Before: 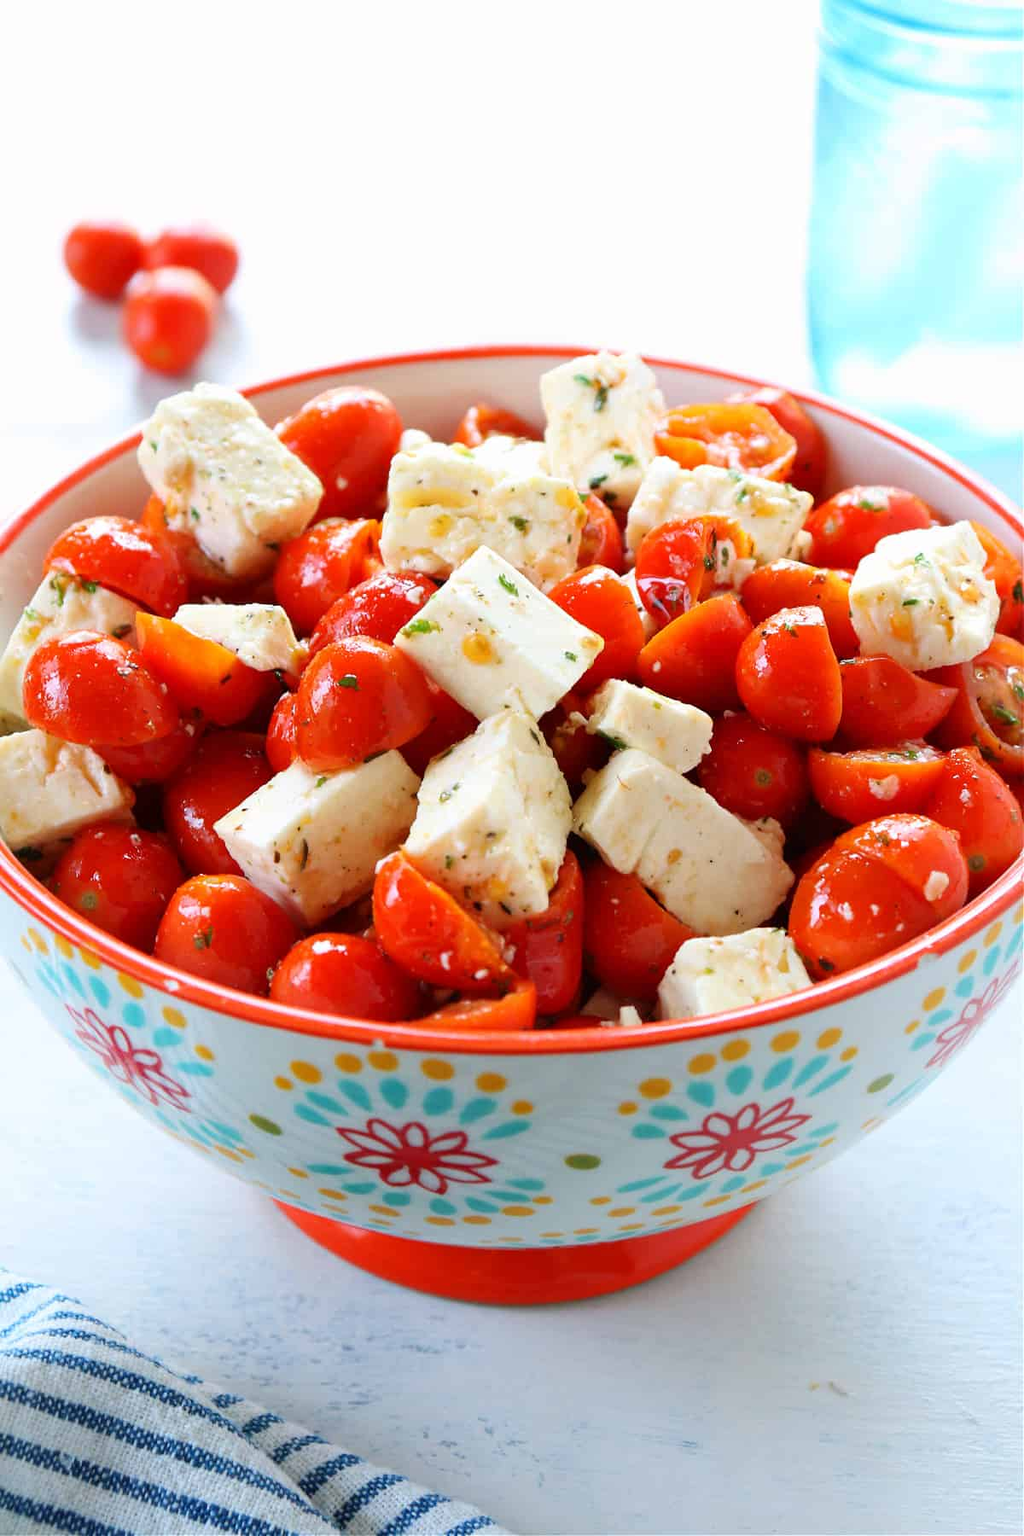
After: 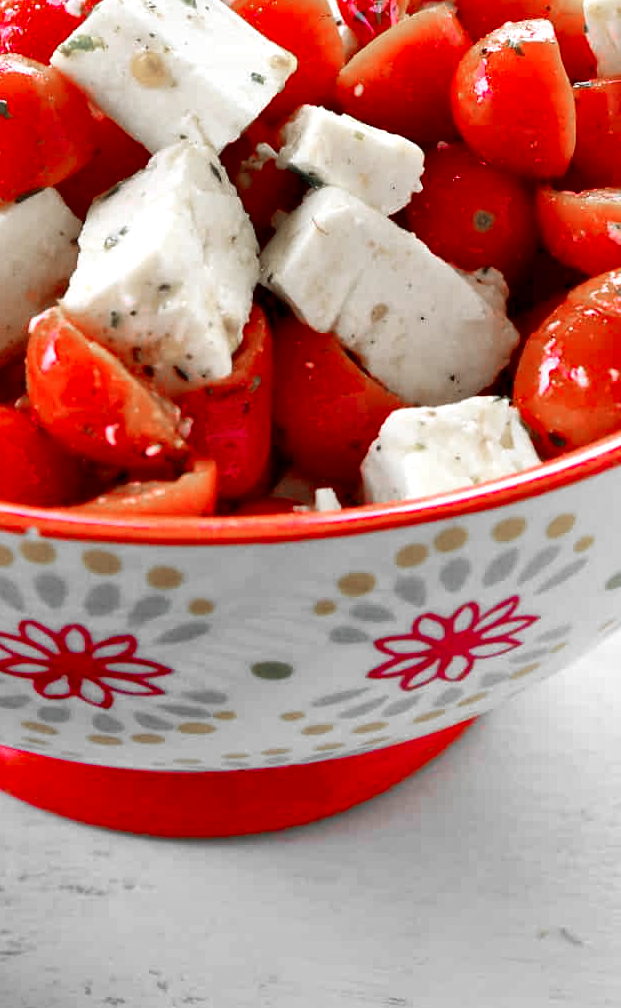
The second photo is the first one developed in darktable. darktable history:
local contrast: mode bilateral grid, contrast 25, coarseness 60, detail 152%, midtone range 0.2
crop: left 34.305%, top 38.407%, right 13.733%, bottom 5.438%
color zones: curves: ch1 [(0, 0.831) (0.08, 0.771) (0.157, 0.268) (0.241, 0.207) (0.562, -0.005) (0.714, -0.013) (0.876, 0.01) (1, 0.831)]
